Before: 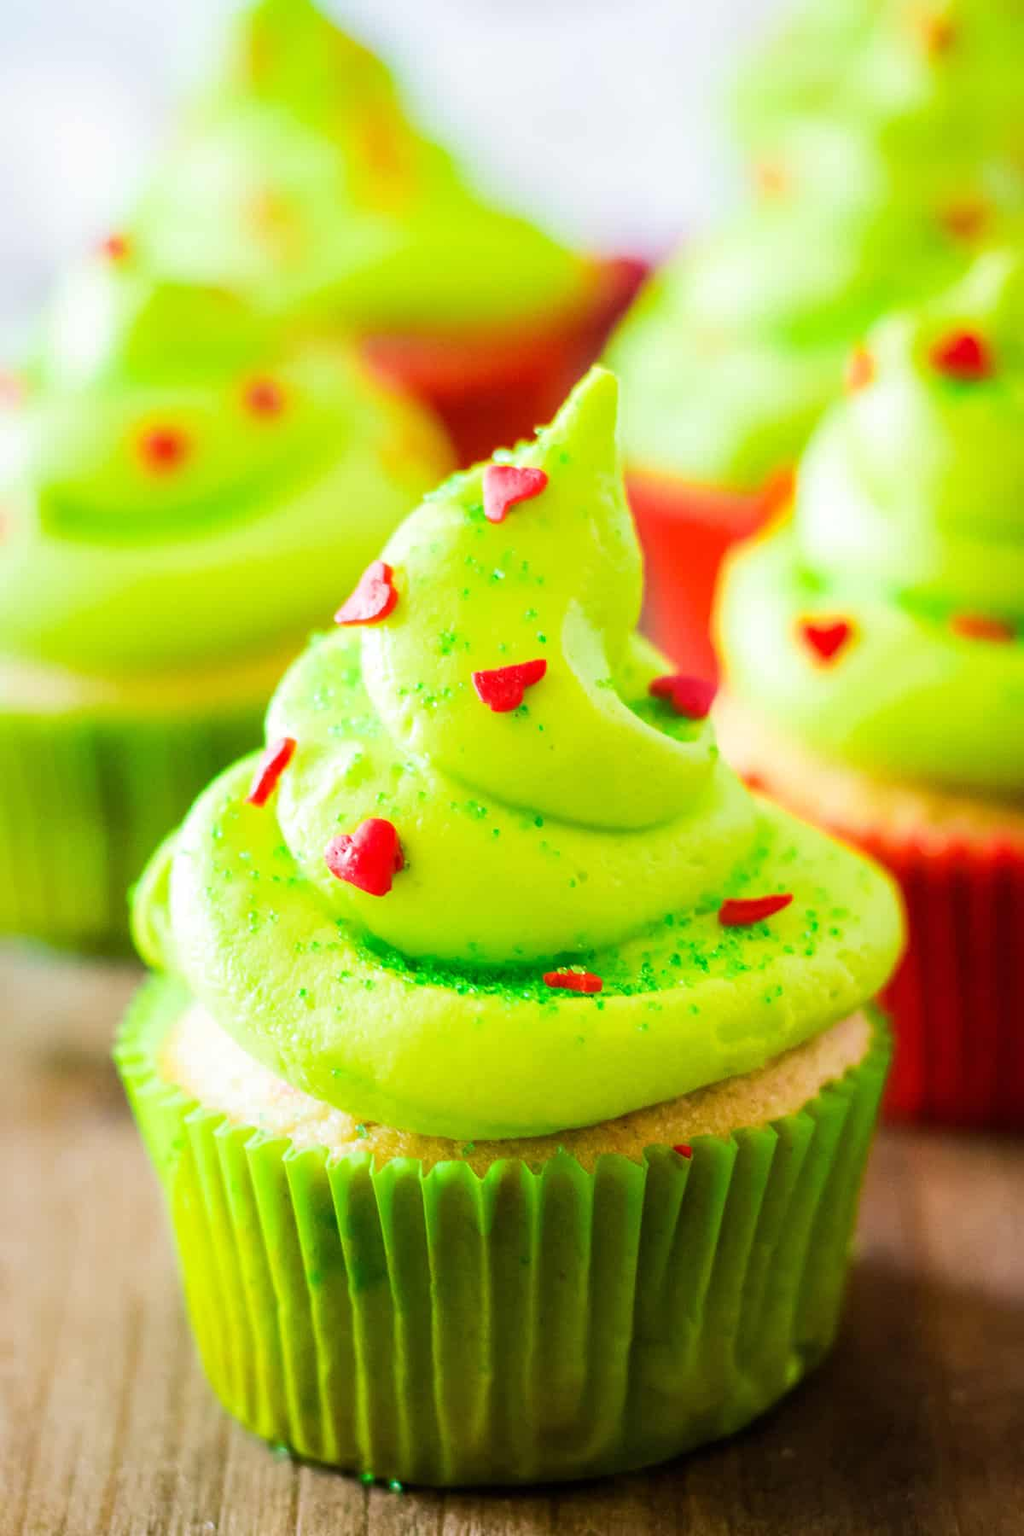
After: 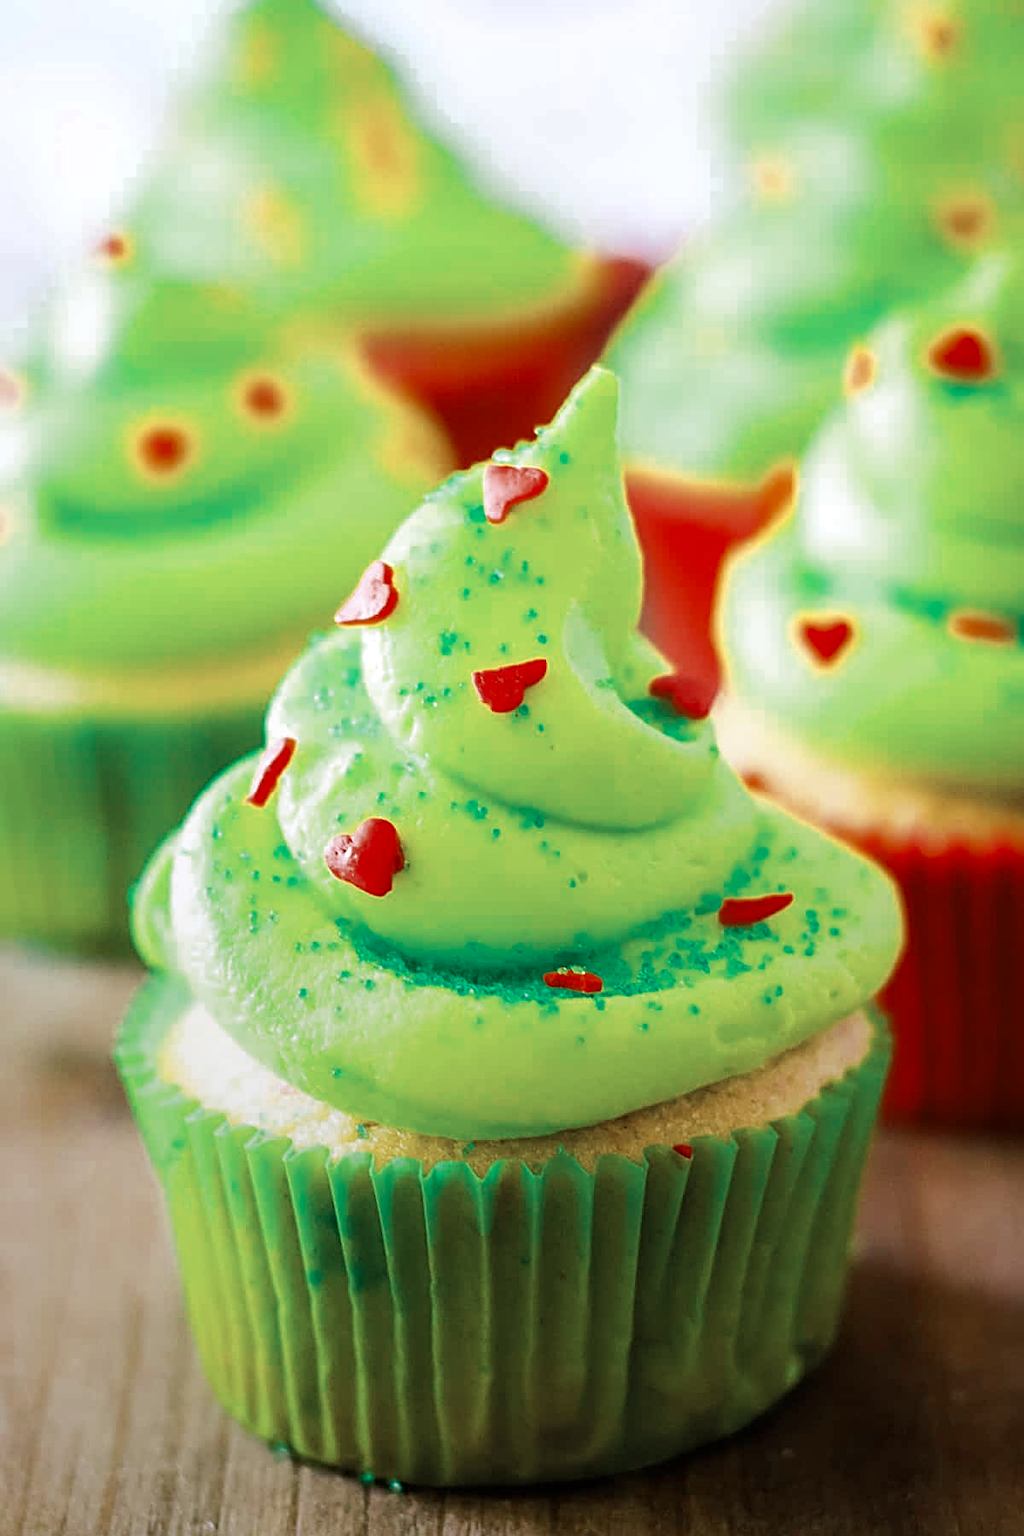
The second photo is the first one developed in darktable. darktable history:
graduated density: rotation -180°, offset 27.42
sharpen: radius 2.676, amount 0.669
white balance: red 1.004, blue 1.024
color zones: curves: ch0 [(0, 0.5) (0.125, 0.4) (0.25, 0.5) (0.375, 0.4) (0.5, 0.4) (0.625, 0.6) (0.75, 0.6) (0.875, 0.5)]; ch1 [(0, 0.35) (0.125, 0.45) (0.25, 0.35) (0.375, 0.35) (0.5, 0.35) (0.625, 0.35) (0.75, 0.45) (0.875, 0.35)]; ch2 [(0, 0.6) (0.125, 0.5) (0.25, 0.5) (0.375, 0.6) (0.5, 0.6) (0.625, 0.5) (0.75, 0.5) (0.875, 0.5)]
